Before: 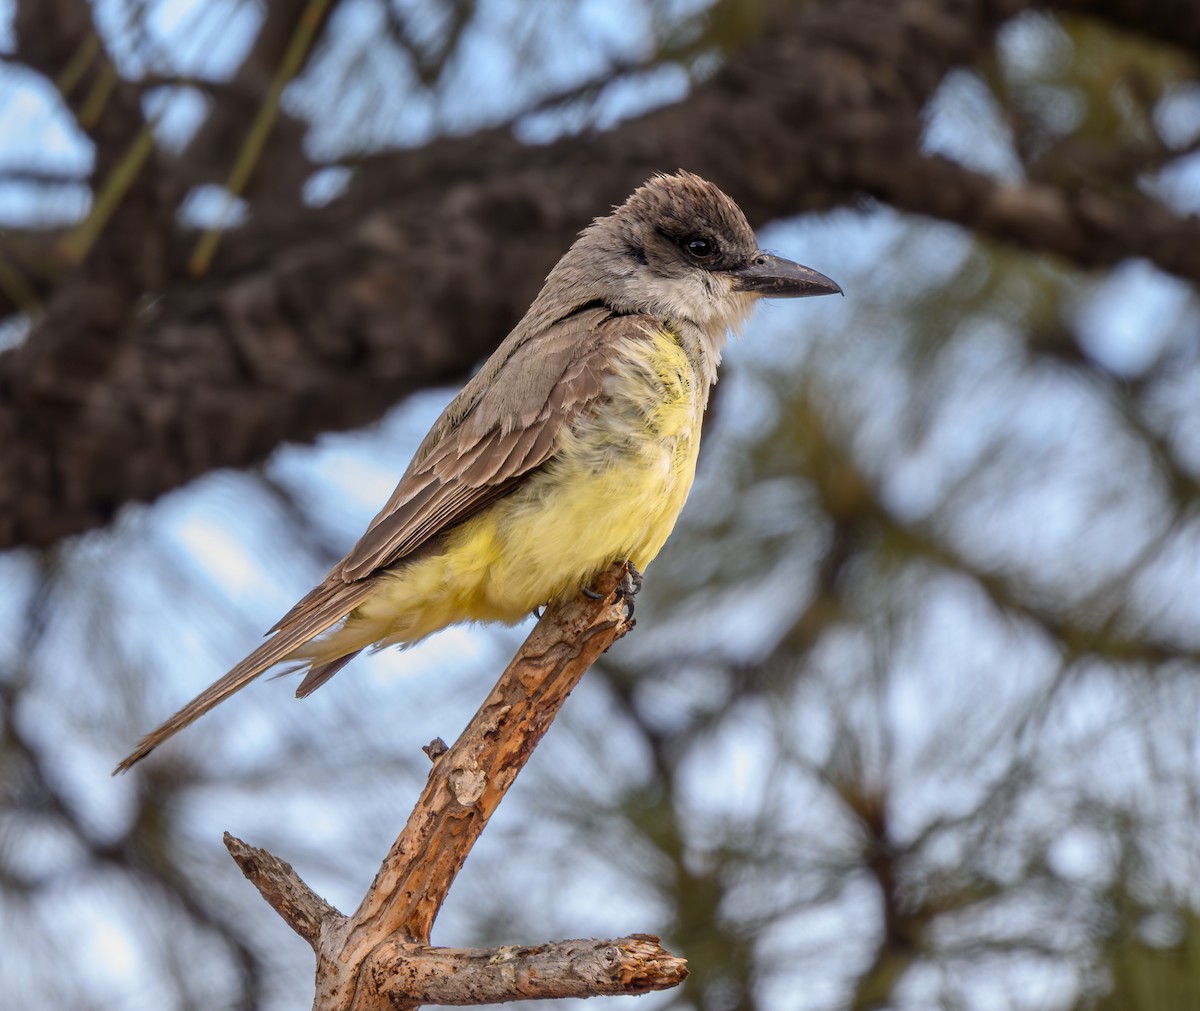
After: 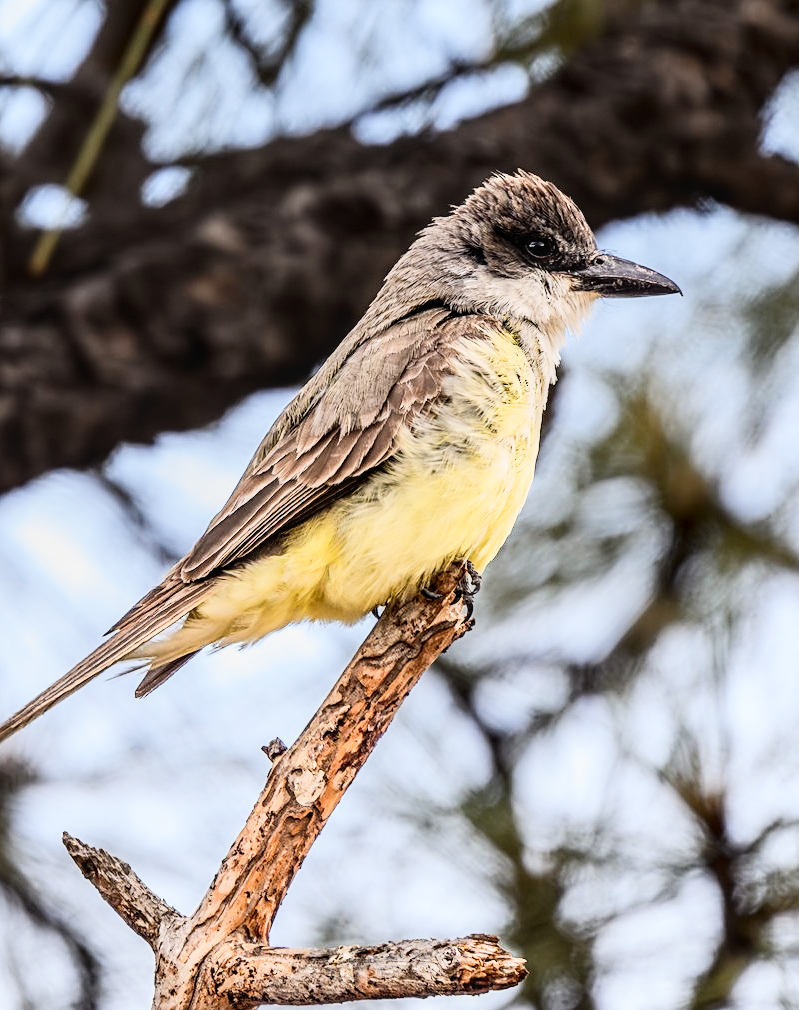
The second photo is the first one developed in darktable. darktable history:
exposure: black level correction 0, exposure 1.2 EV, compensate exposure bias true, compensate highlight preservation false
crop and rotate: left 13.429%, right 19.925%
sharpen: on, module defaults
shadows and highlights: shadows -63.81, white point adjustment -5.32, highlights 61.7
tone equalizer: -8 EV 0.244 EV, -7 EV 0.43 EV, -6 EV 0.378 EV, -5 EV 0.211 EV, -3 EV -0.261 EV, -2 EV -0.428 EV, -1 EV -0.437 EV, +0 EV -0.272 EV, smoothing diameter 24.93%, edges refinement/feathering 12.81, preserve details guided filter
local contrast: on, module defaults
filmic rgb: black relative exposure -5.08 EV, white relative exposure 3.97 EV, threshold 3.05 EV, hardness 2.9, contrast 1.3, contrast in shadows safe, enable highlight reconstruction true
